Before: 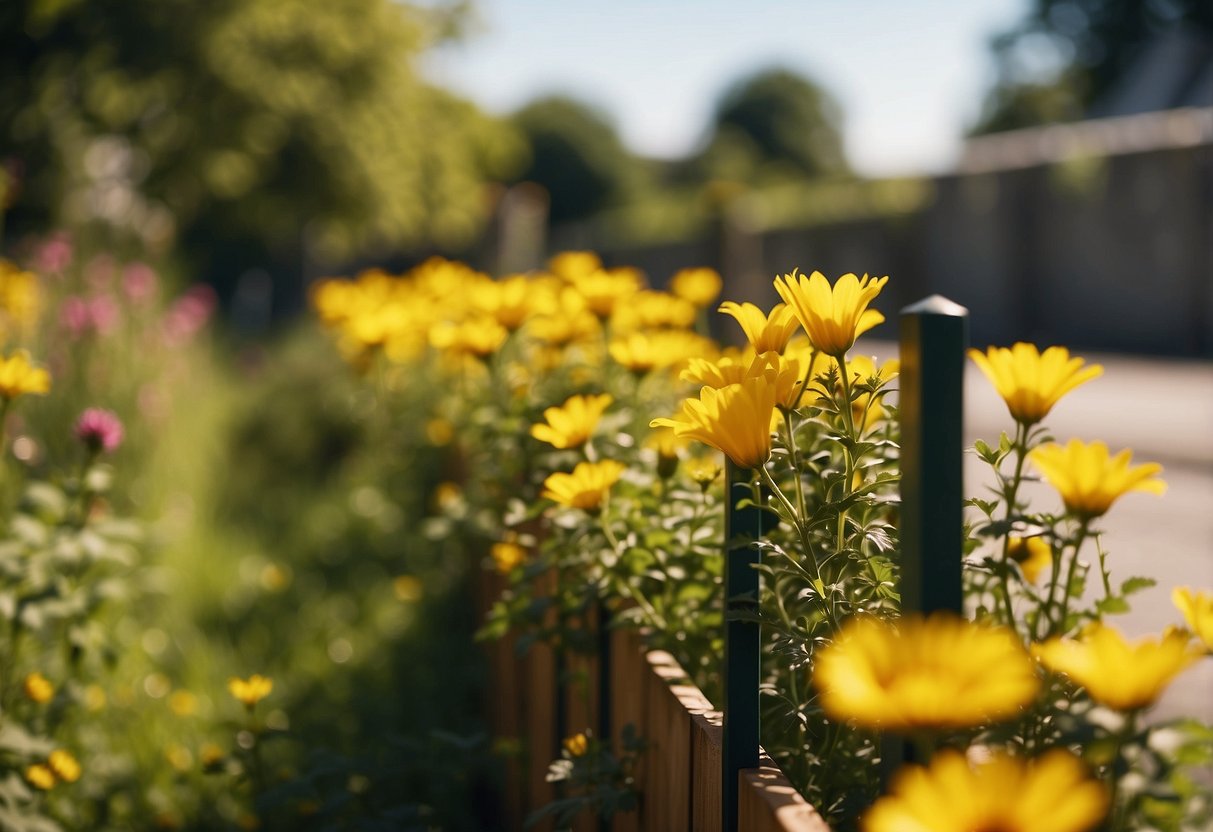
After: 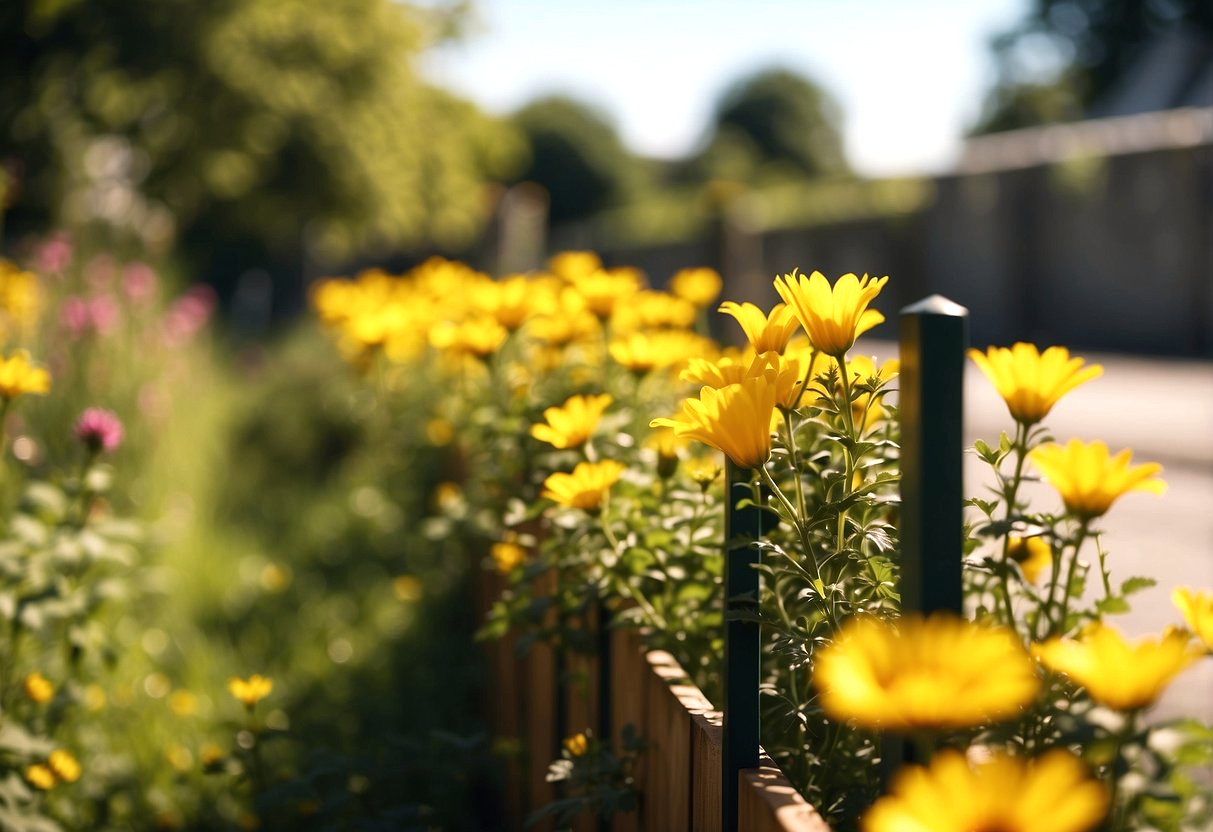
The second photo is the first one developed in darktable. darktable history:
tone equalizer: -8 EV -0.448 EV, -7 EV -0.364 EV, -6 EV -0.337 EV, -5 EV -0.214 EV, -3 EV 0.192 EV, -2 EV 0.359 EV, -1 EV 0.367 EV, +0 EV 0.432 EV
